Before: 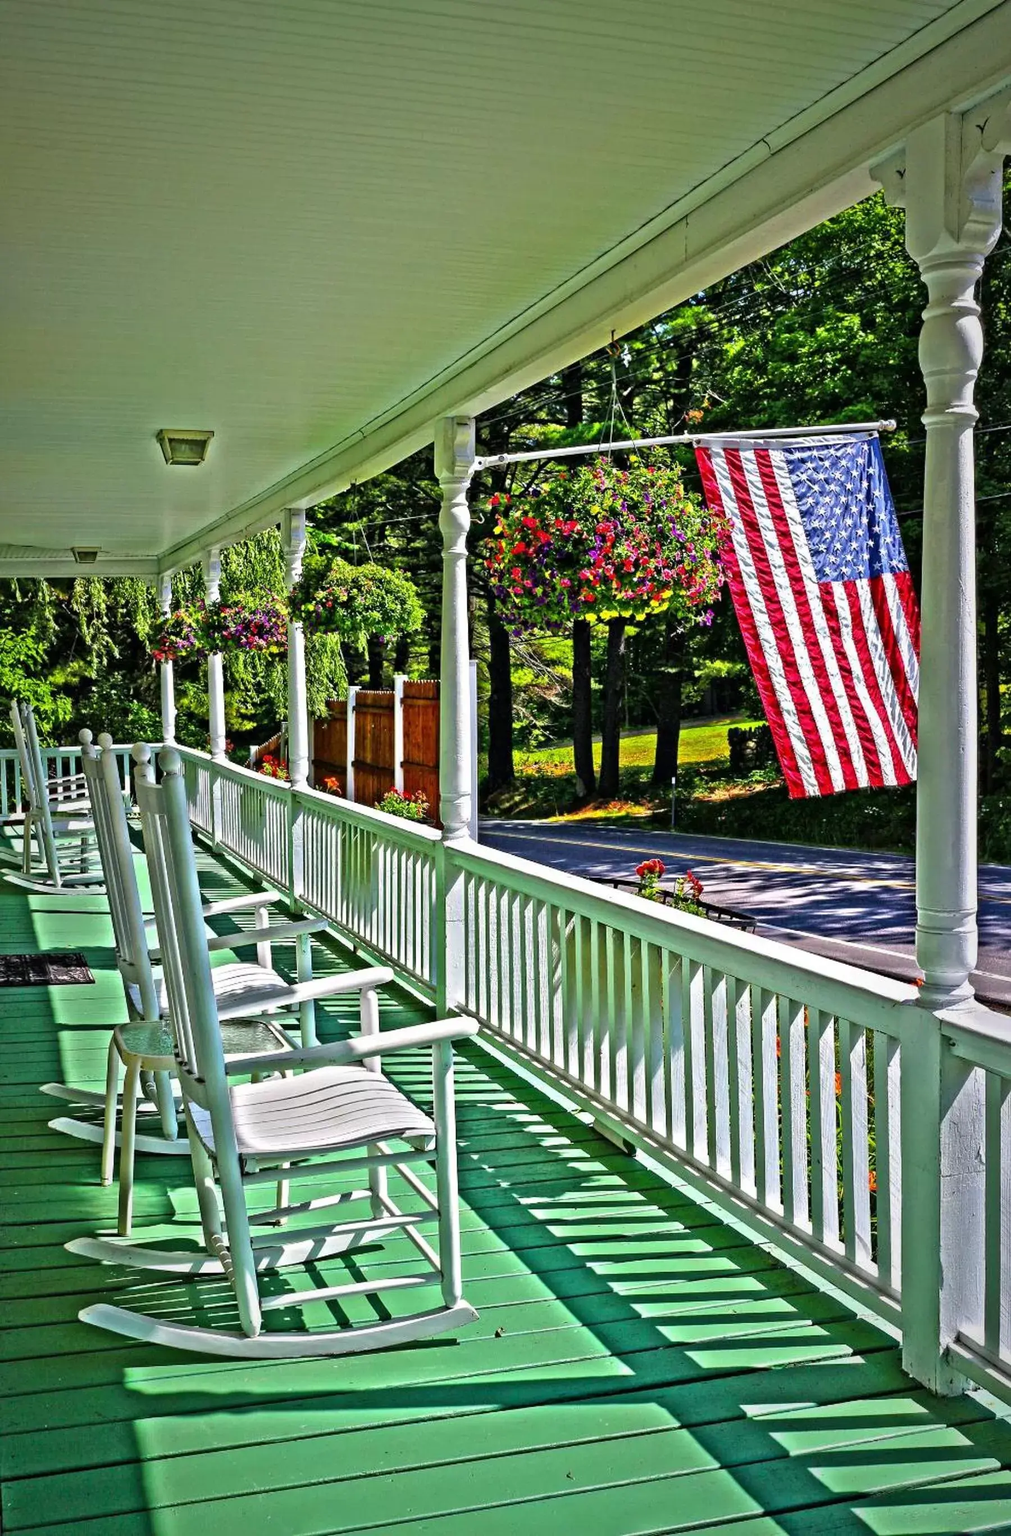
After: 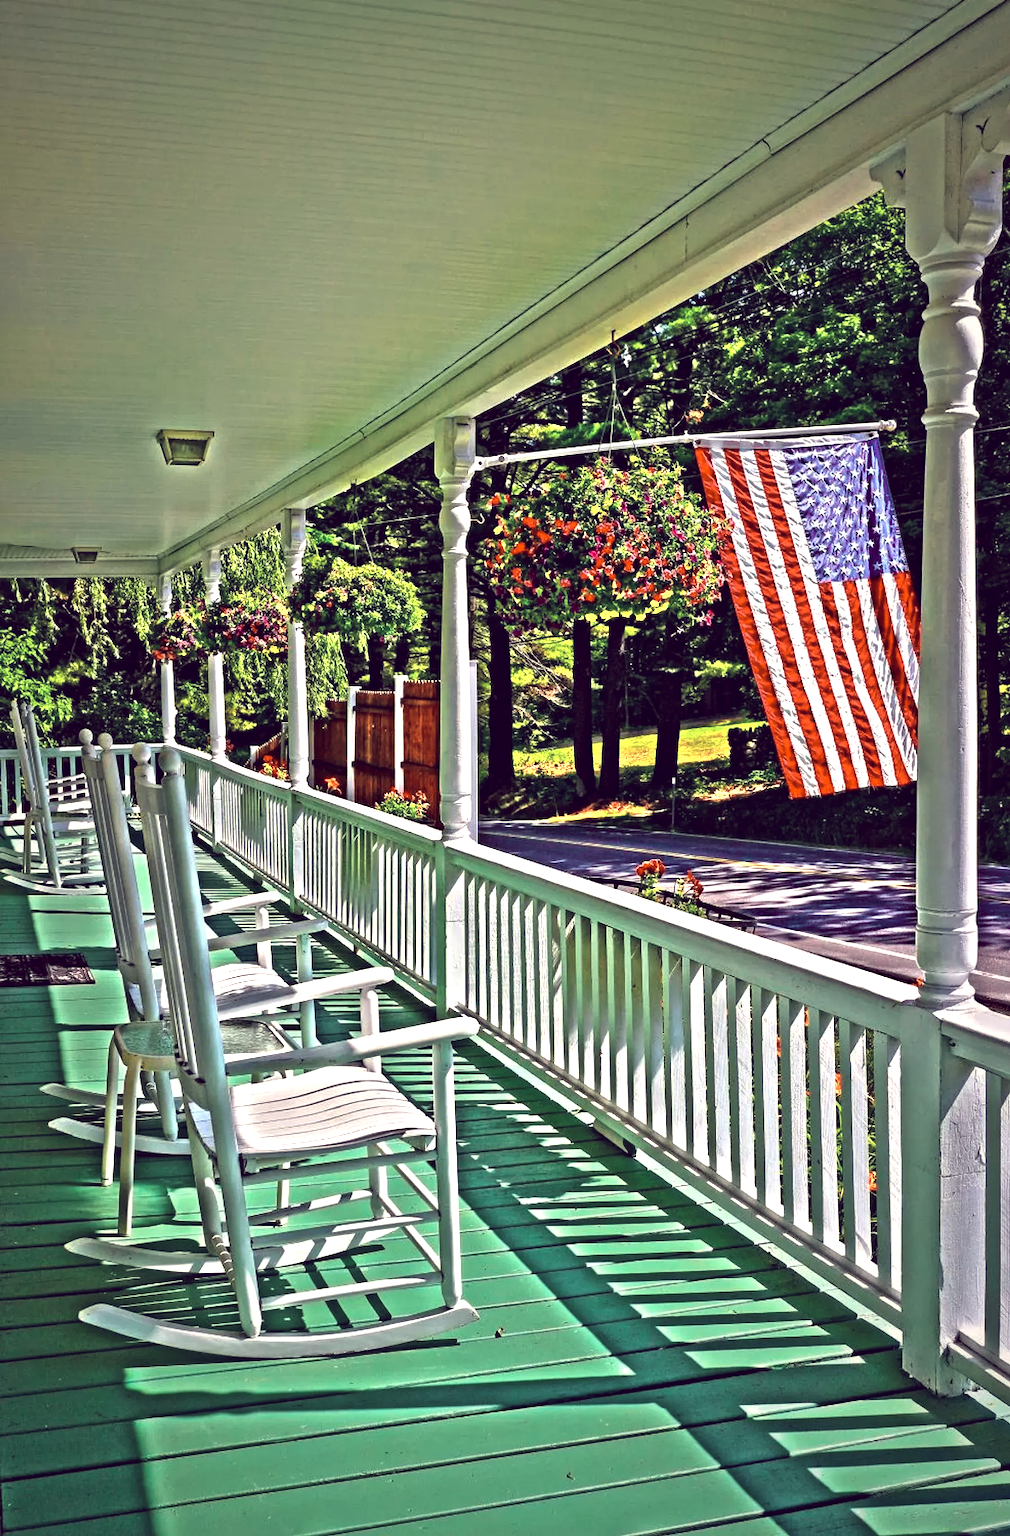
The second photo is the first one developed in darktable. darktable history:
color zones: curves: ch0 [(0.018, 0.548) (0.197, 0.654) (0.425, 0.447) (0.605, 0.658) (0.732, 0.579)]; ch1 [(0.105, 0.531) (0.224, 0.531) (0.386, 0.39) (0.618, 0.456) (0.732, 0.456) (0.956, 0.421)]; ch2 [(0.039, 0.583) (0.215, 0.465) (0.399, 0.544) (0.465, 0.548) (0.614, 0.447) (0.724, 0.43) (0.882, 0.623) (0.956, 0.632)]
color balance: lift [1.001, 0.997, 0.99, 1.01], gamma [1.007, 1, 0.975, 1.025], gain [1, 1.065, 1.052, 0.935], contrast 13.25%
